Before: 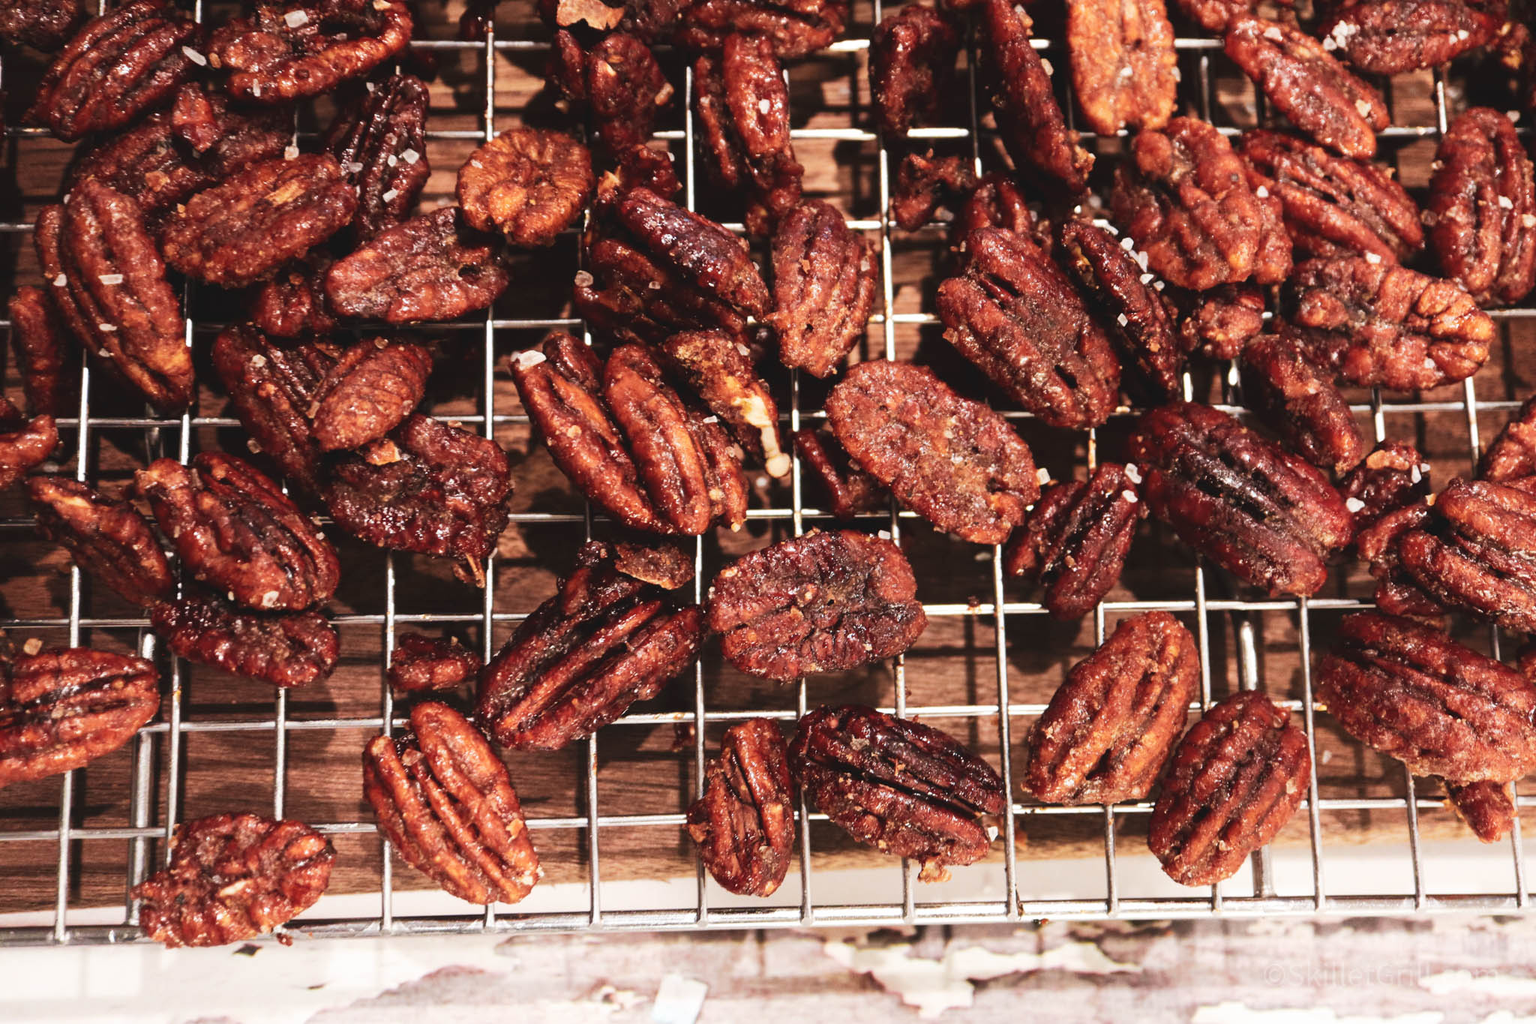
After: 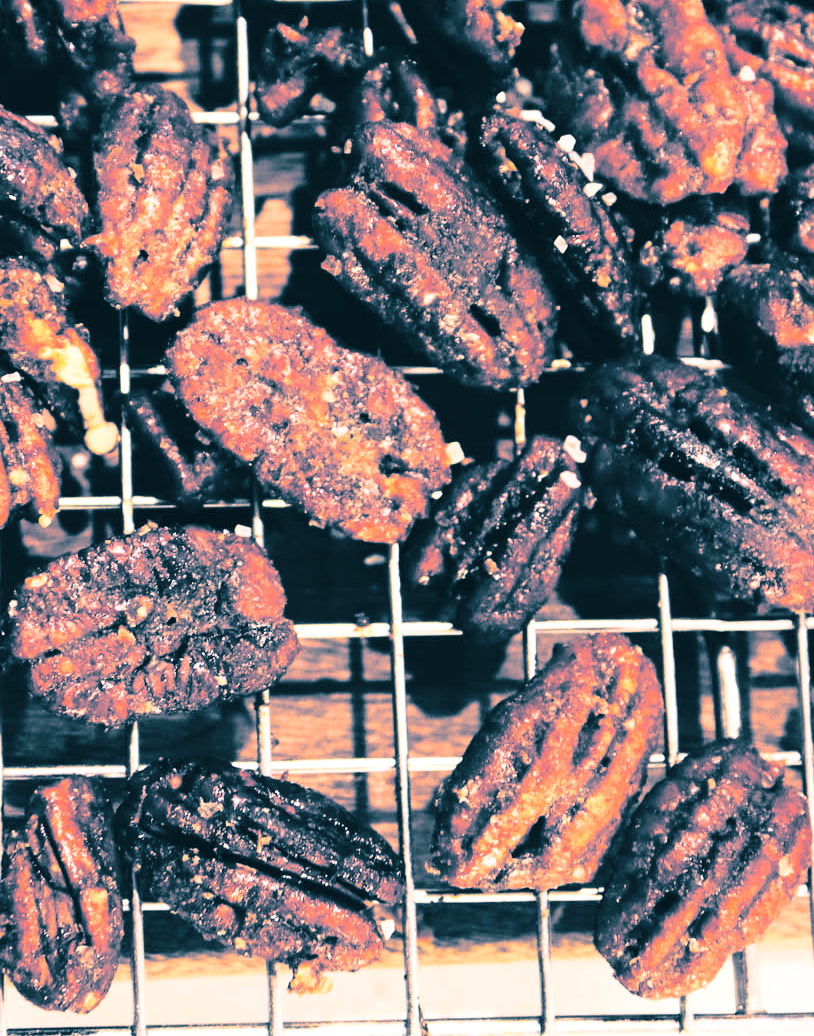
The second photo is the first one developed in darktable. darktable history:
split-toning: shadows › hue 212.4°, balance -70
base curve: curves: ch0 [(0, 0) (0.032, 0.037) (0.105, 0.228) (0.435, 0.76) (0.856, 0.983) (1, 1)]
crop: left 45.721%, top 13.393%, right 14.118%, bottom 10.01%
